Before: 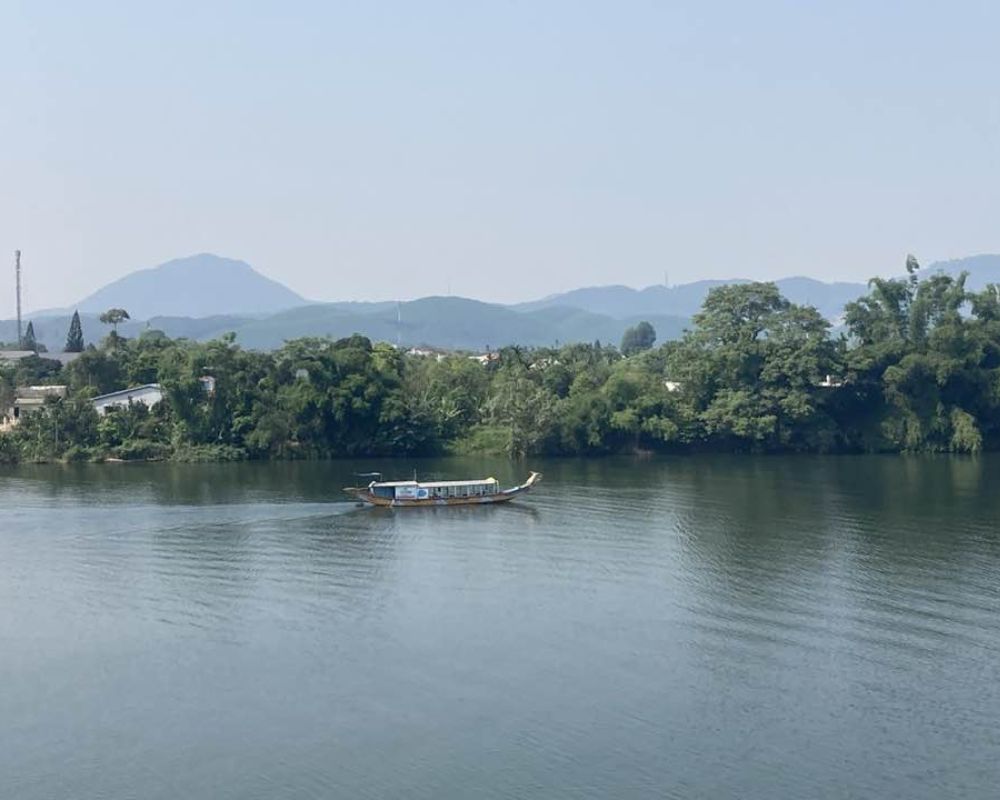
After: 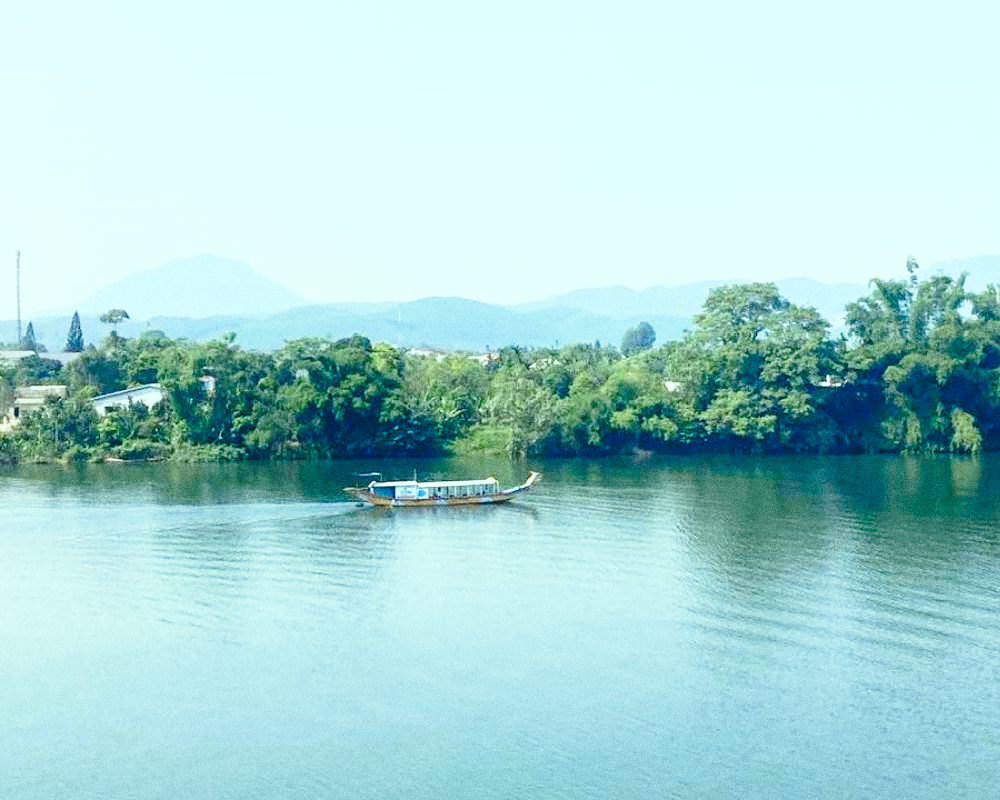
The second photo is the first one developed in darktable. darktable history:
grain: coarseness 0.09 ISO, strength 40%
exposure: black level correction 0.001, exposure 0.5 EV, compensate exposure bias true, compensate highlight preservation false
base curve: curves: ch0 [(0, 0) (0.028, 0.03) (0.121, 0.232) (0.46, 0.748) (0.859, 0.968) (1, 1)], preserve colors none
color correction: highlights a* -7.33, highlights b* 1.26, shadows a* -3.55, saturation 1.4
